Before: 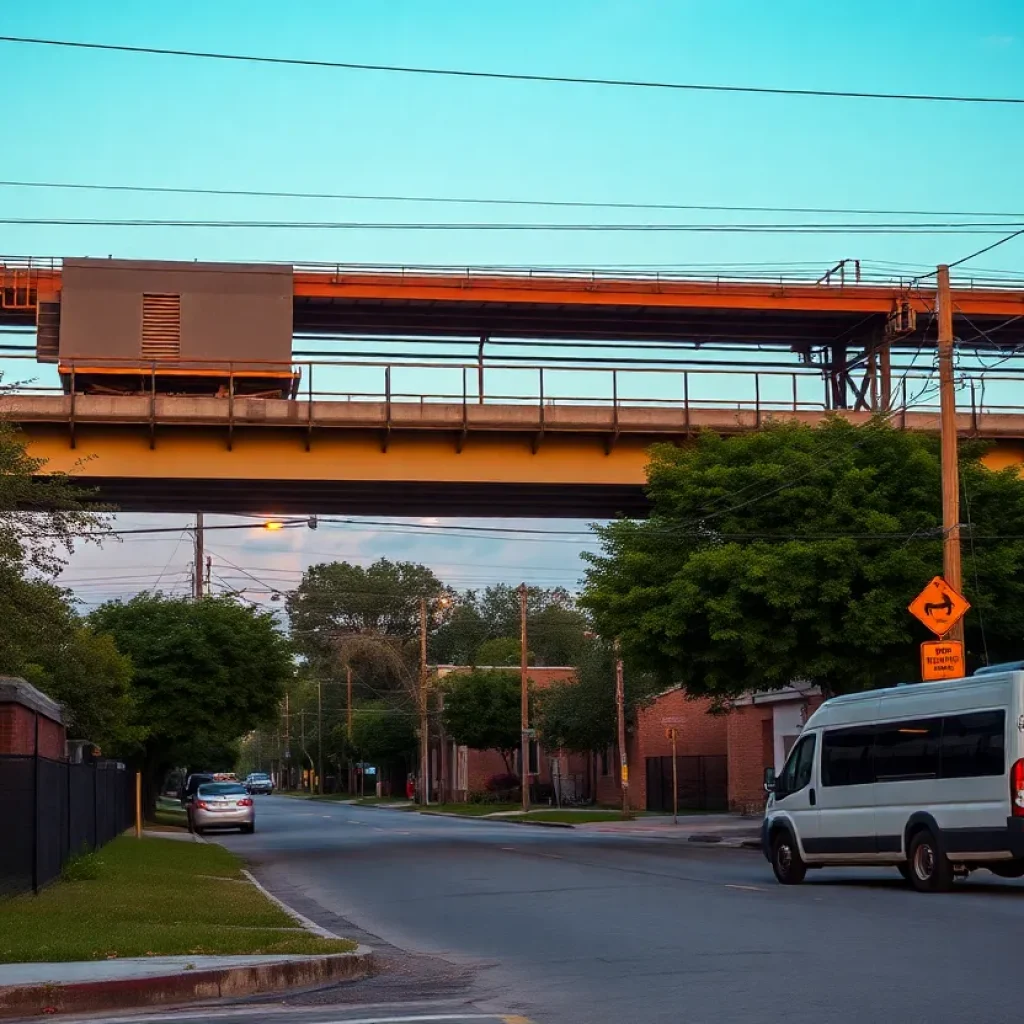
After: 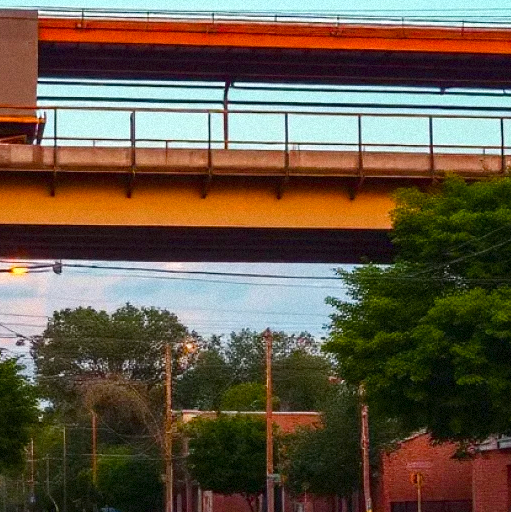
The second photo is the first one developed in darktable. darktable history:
tone curve: curves: ch0 [(0, 0.028) (0.138, 0.156) (0.468, 0.516) (0.754, 0.823) (1, 1)], color space Lab, linked channels, preserve colors none
color balance rgb: perceptual saturation grading › global saturation 20%, perceptual saturation grading › highlights -25%, perceptual saturation grading › shadows 25%
crop: left 25%, top 25%, right 25%, bottom 25%
grain: mid-tones bias 0%
